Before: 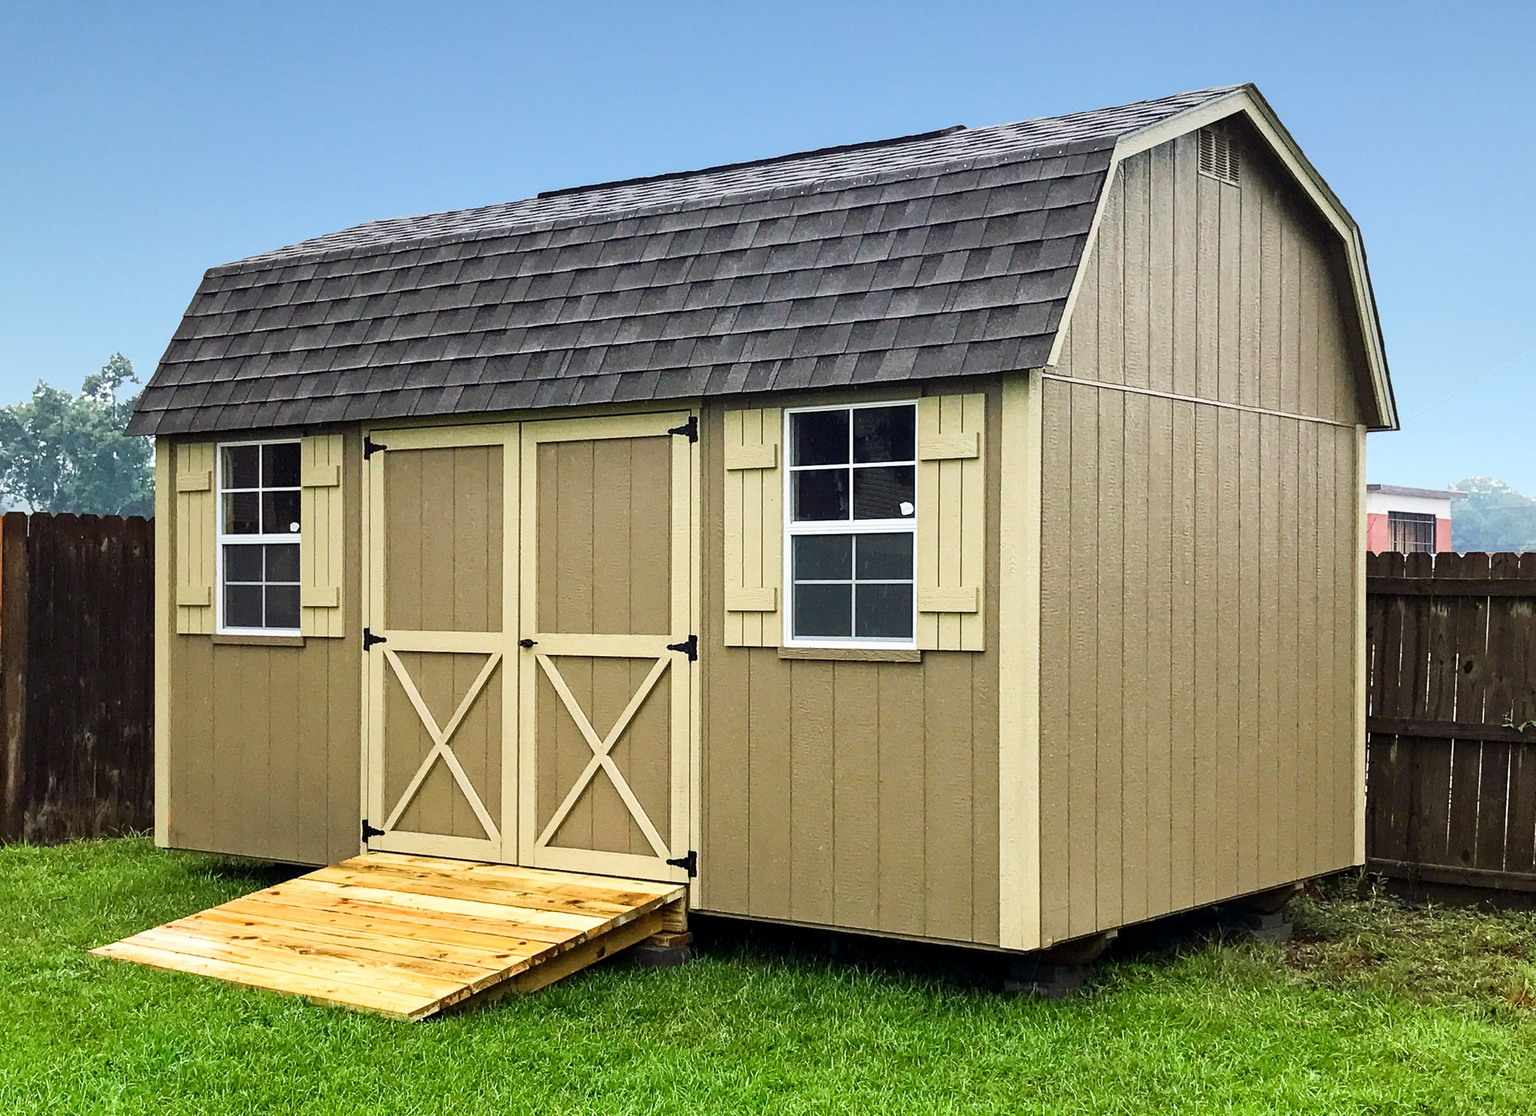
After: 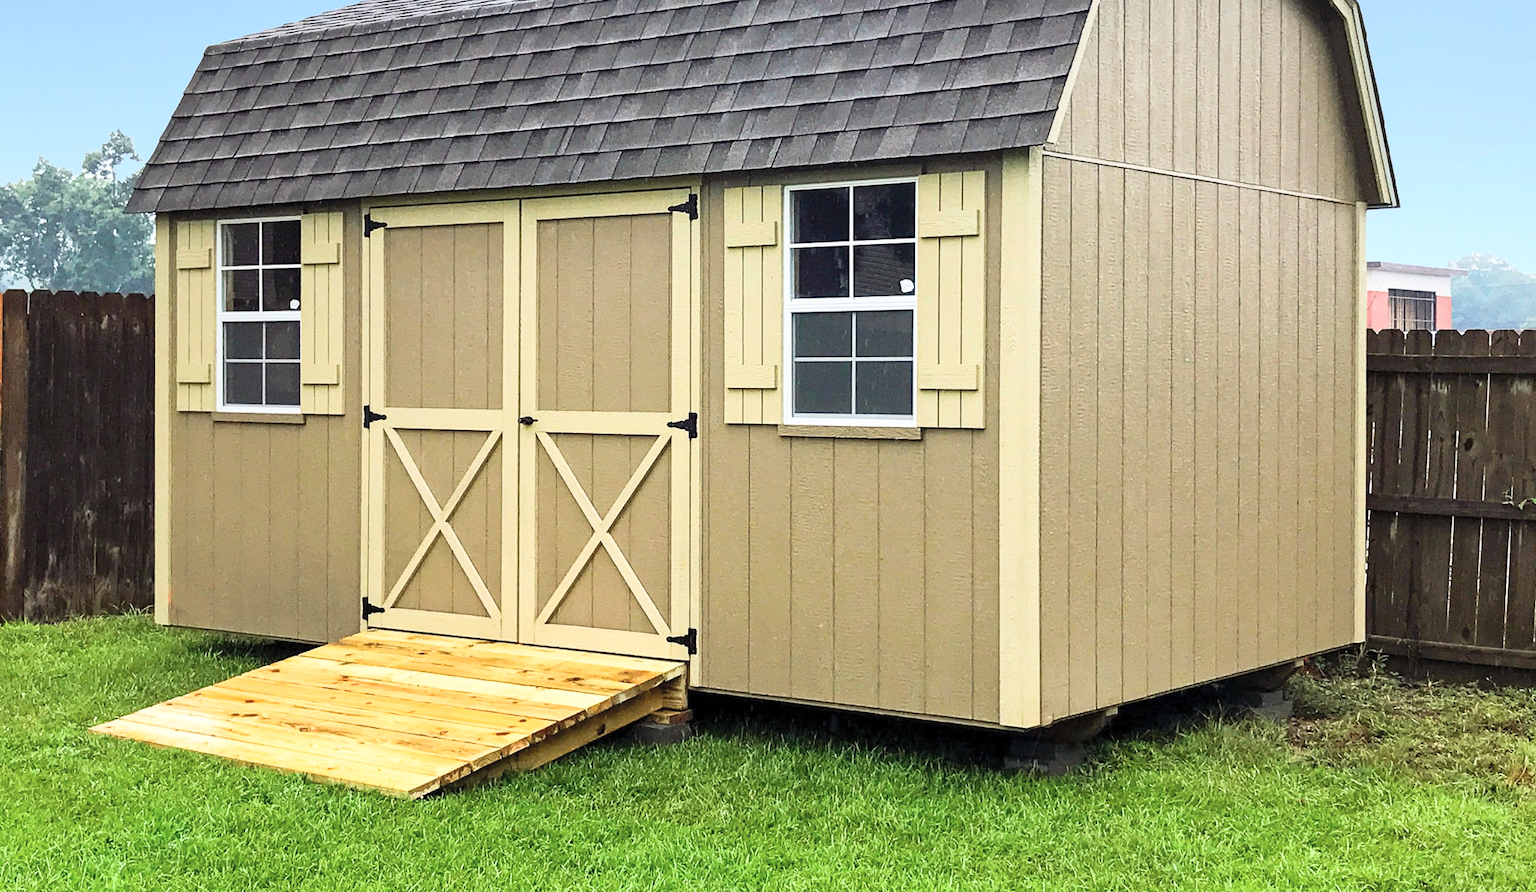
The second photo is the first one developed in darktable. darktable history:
crop and rotate: top 19.998%
contrast brightness saturation: contrast 0.14, brightness 0.21
